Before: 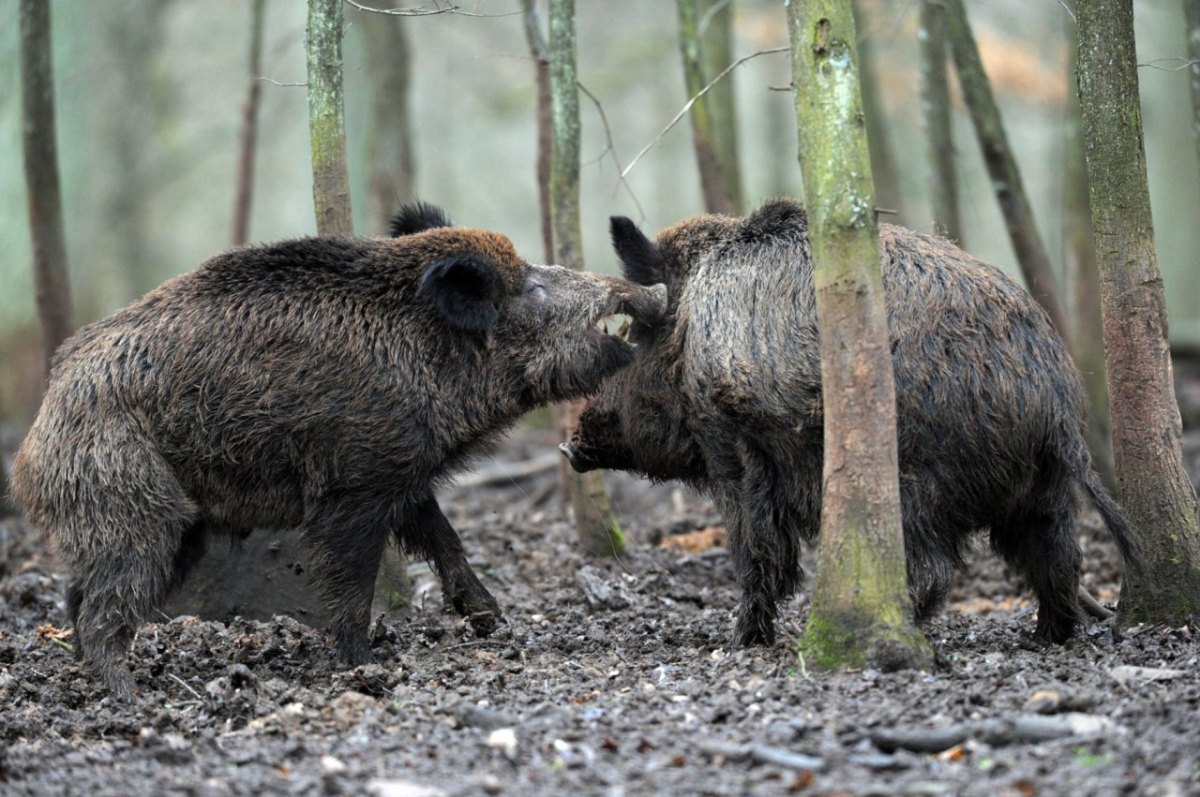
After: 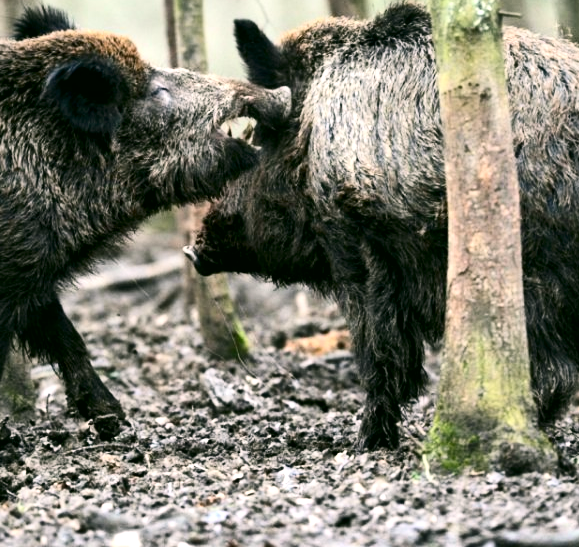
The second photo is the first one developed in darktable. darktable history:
local contrast: mode bilateral grid, contrast 31, coarseness 26, midtone range 0.2
exposure: black level correction 0, exposure 0.498 EV, compensate highlight preservation false
levels: mode automatic, levels [0, 0.618, 1]
color correction: highlights a* 4.13, highlights b* 4.94, shadows a* -7.59, shadows b* 4.59
crop: left 31.368%, top 24.743%, right 20.364%, bottom 6.609%
contrast brightness saturation: contrast 0.288
shadows and highlights: shadows 39.49, highlights -52.22, low approximation 0.01, soften with gaussian
